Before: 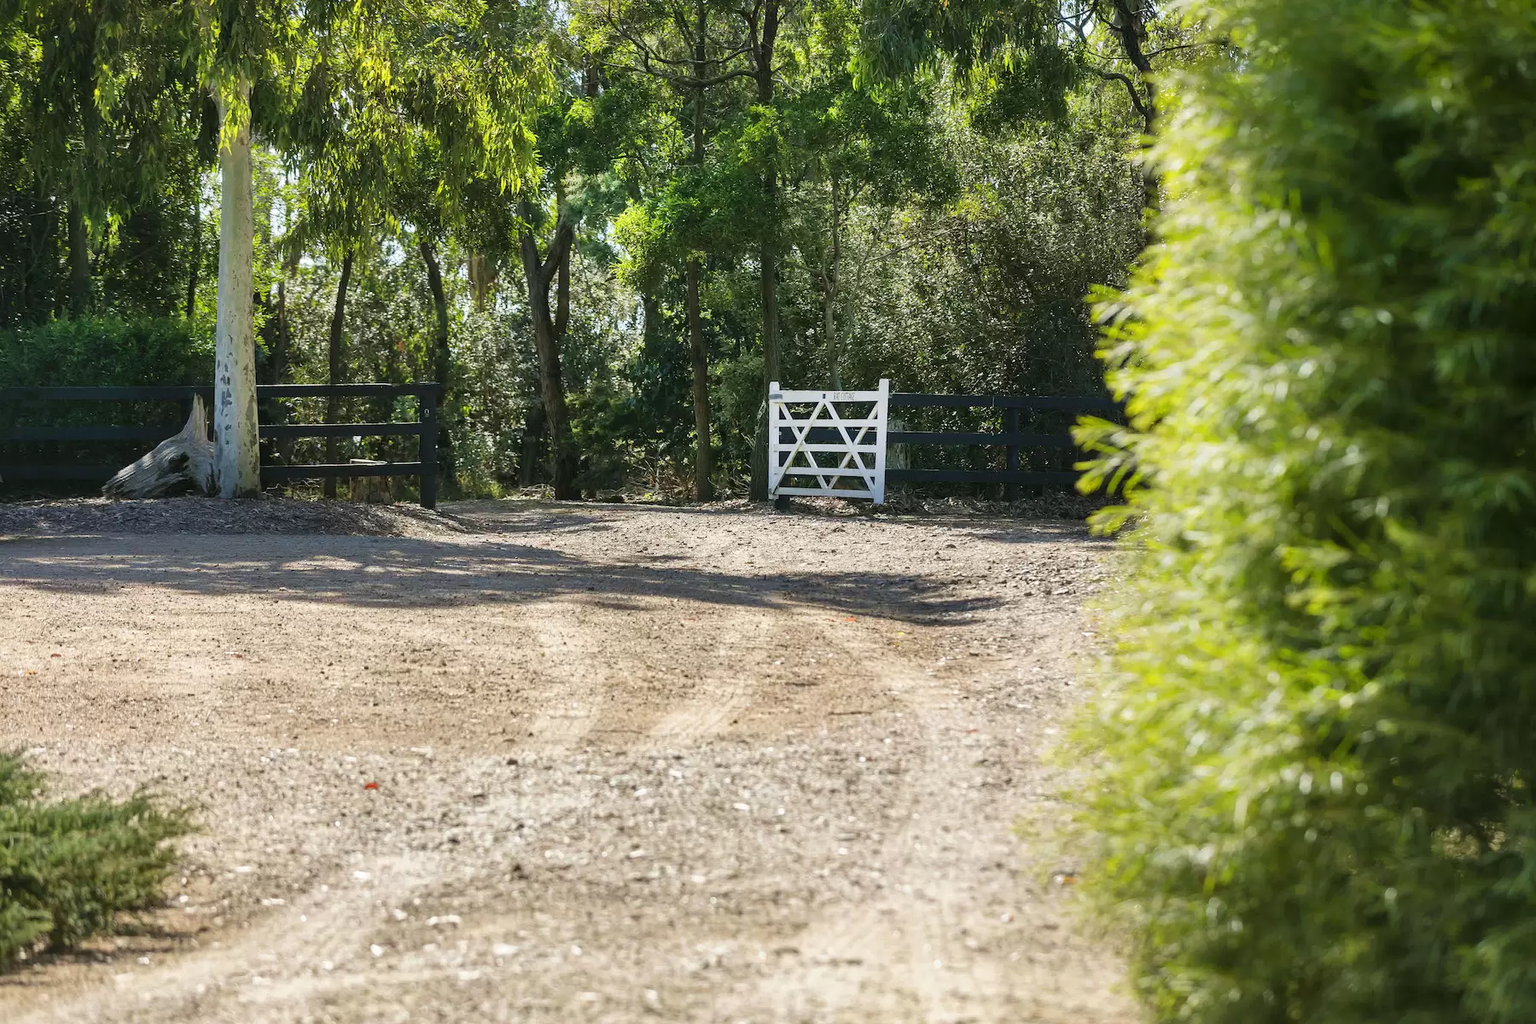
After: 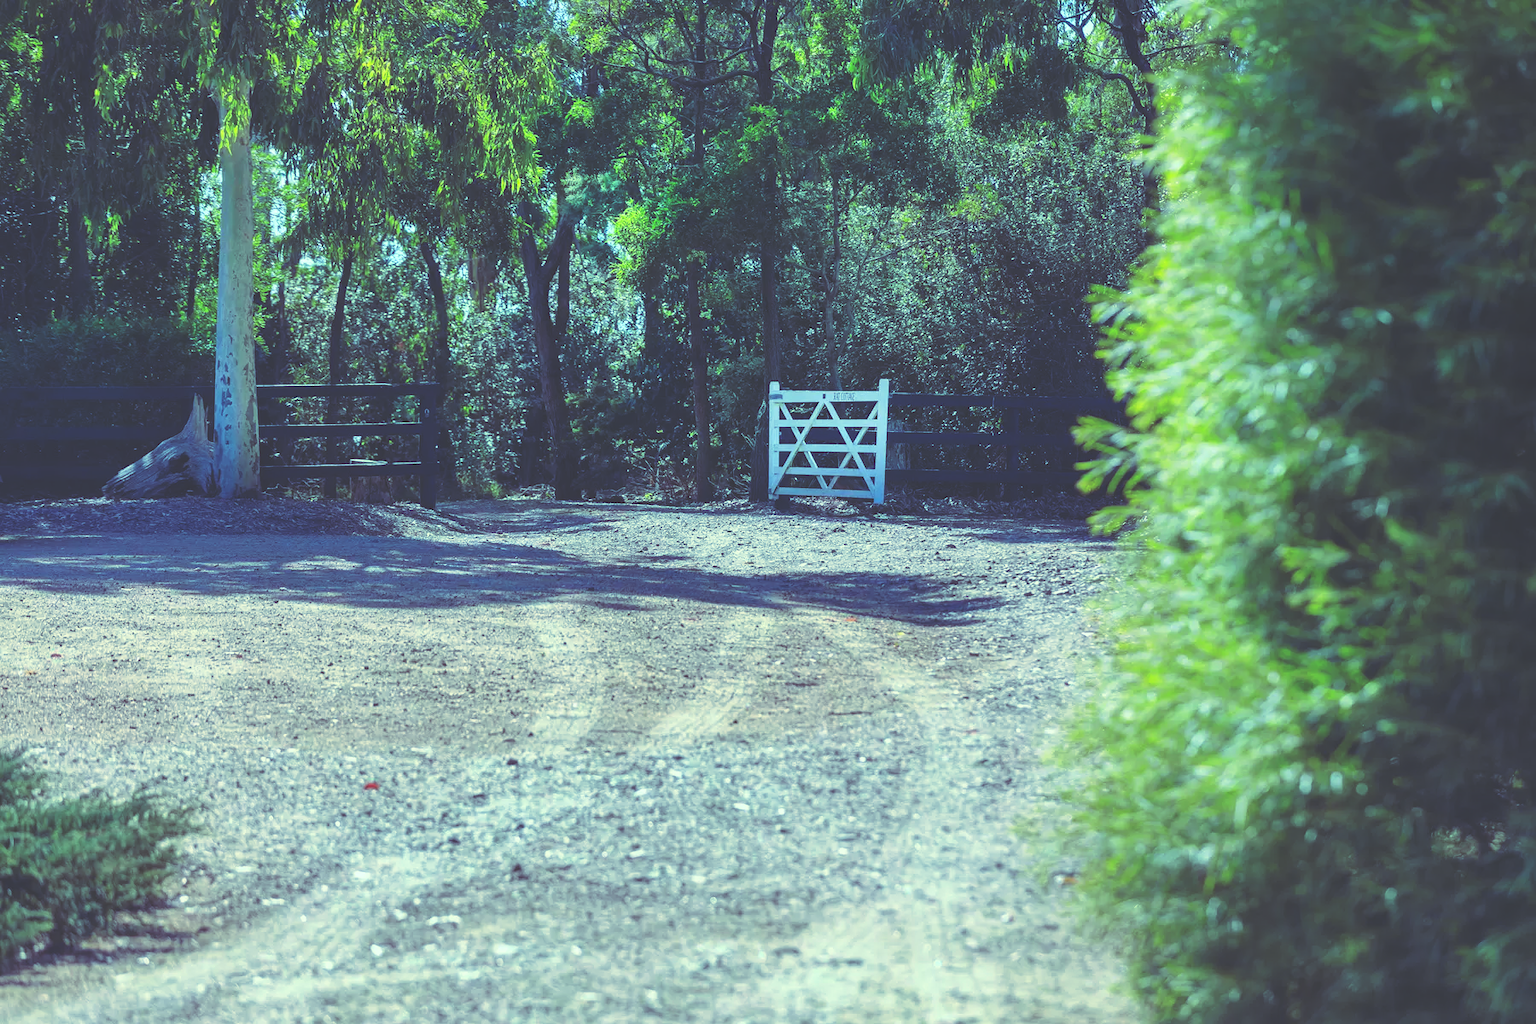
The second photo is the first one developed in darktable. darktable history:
rgb curve: curves: ch0 [(0, 0.186) (0.314, 0.284) (0.576, 0.466) (0.805, 0.691) (0.936, 0.886)]; ch1 [(0, 0.186) (0.314, 0.284) (0.581, 0.534) (0.771, 0.746) (0.936, 0.958)]; ch2 [(0, 0.216) (0.275, 0.39) (1, 1)], mode RGB, independent channels, compensate middle gray true, preserve colors none
contrast brightness saturation: contrast 0.07, brightness 0.08, saturation 0.18
